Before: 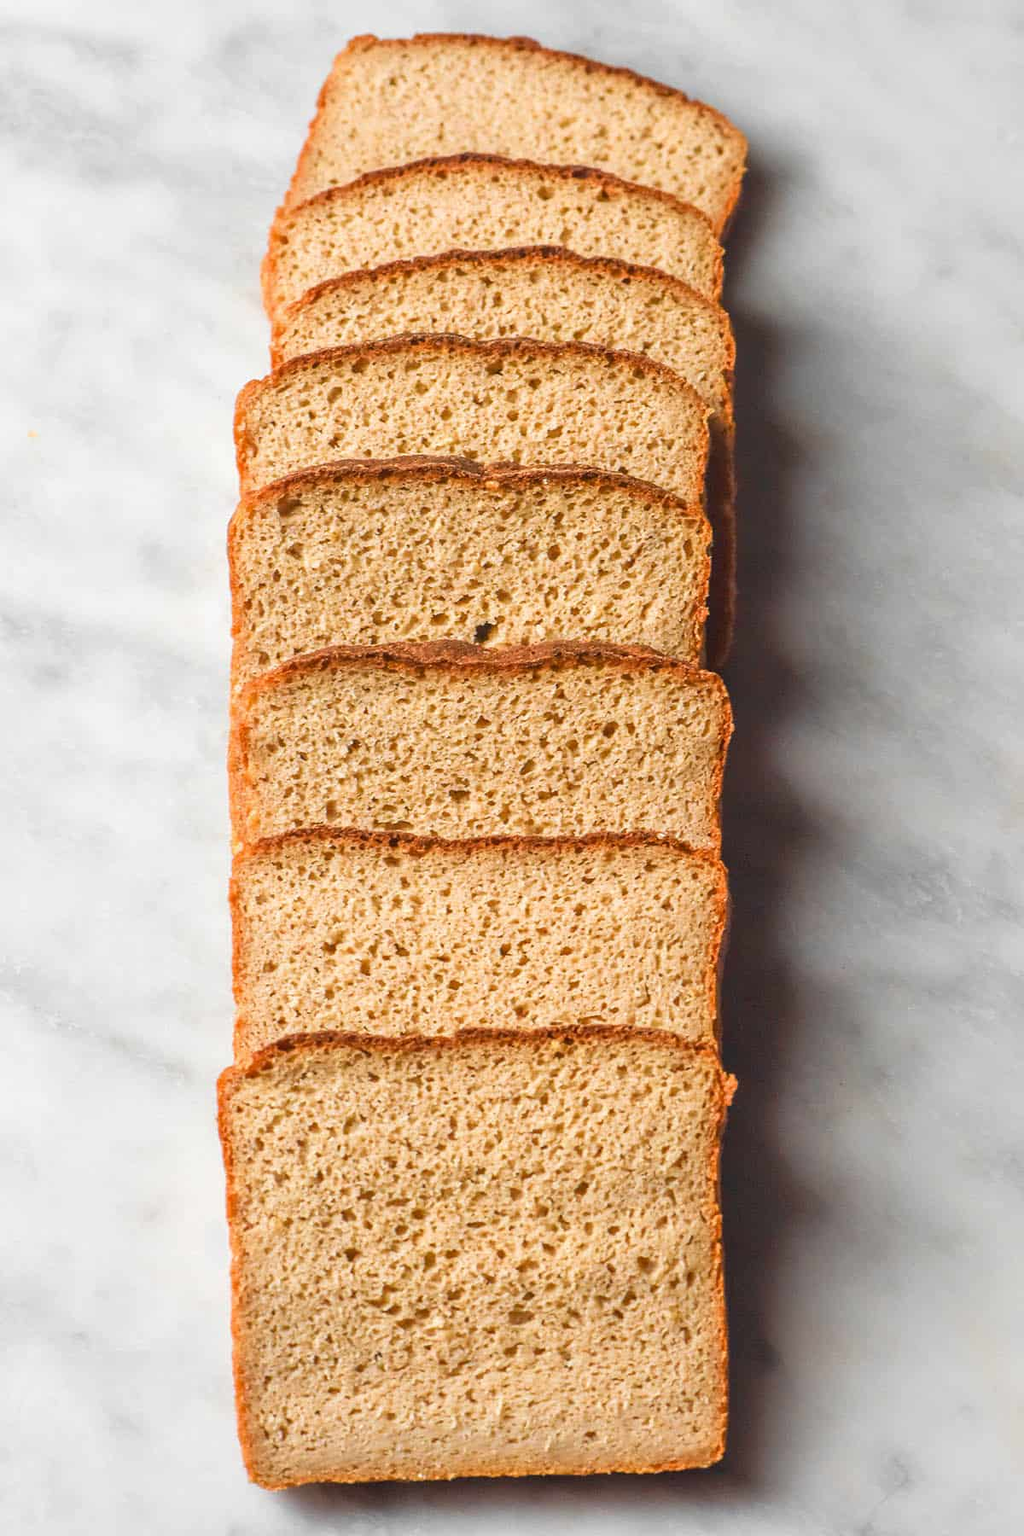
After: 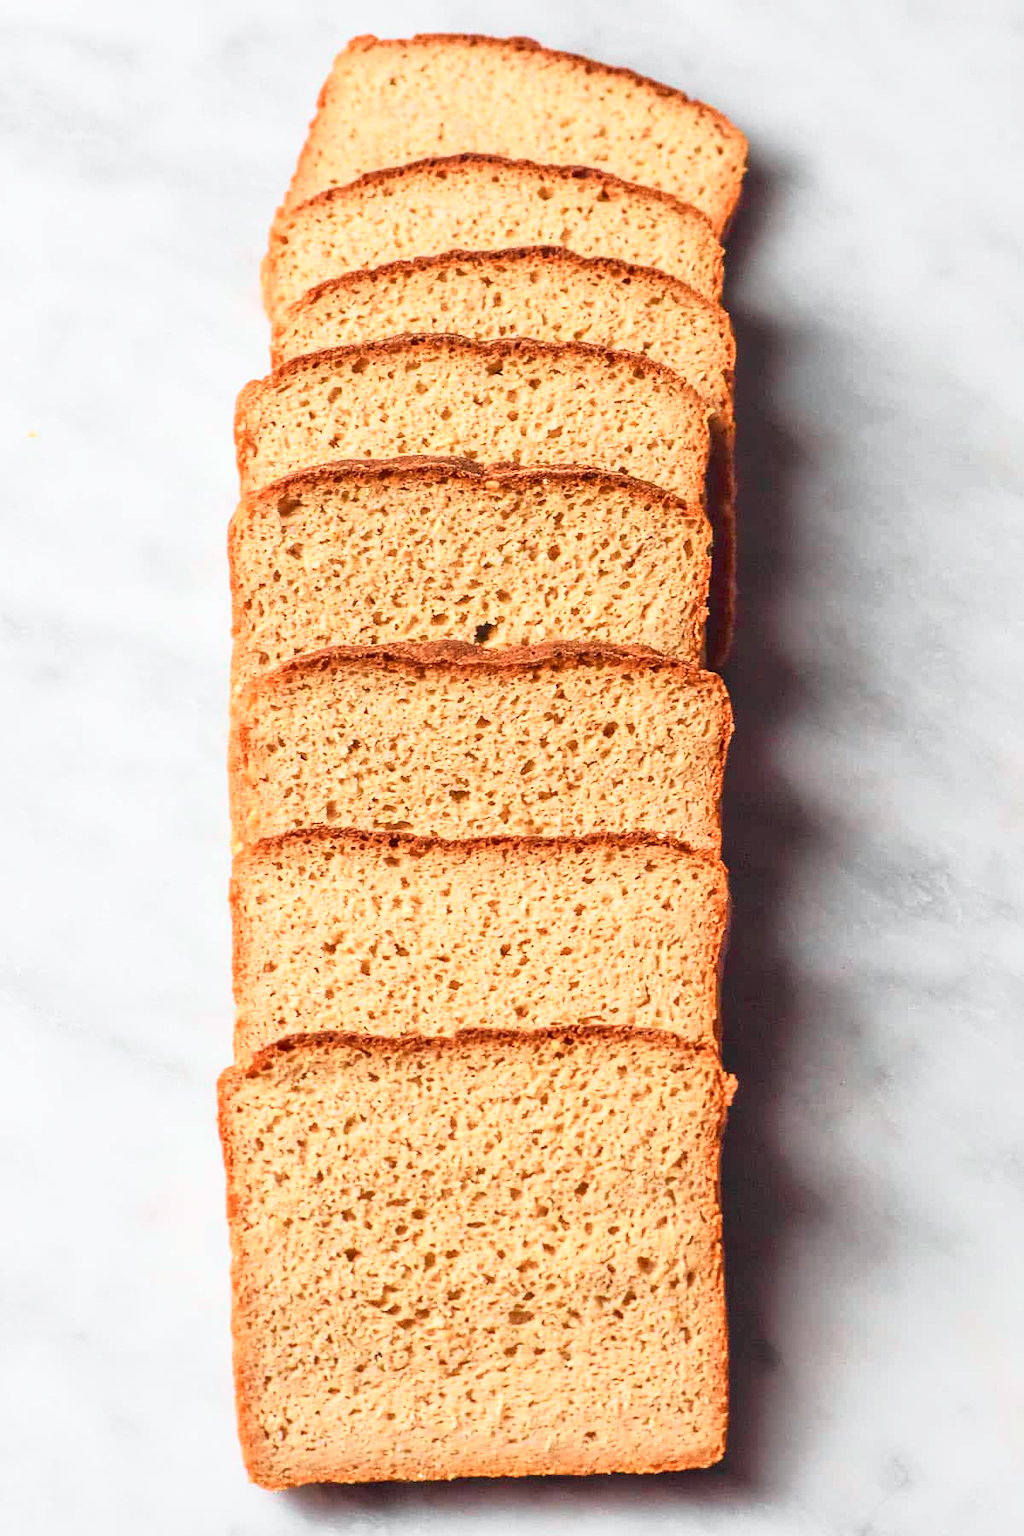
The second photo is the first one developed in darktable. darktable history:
tone curve: curves: ch0 [(0, 0) (0.051, 0.027) (0.096, 0.071) (0.241, 0.247) (0.455, 0.52) (0.594, 0.692) (0.715, 0.845) (0.84, 0.936) (1, 1)]; ch1 [(0, 0) (0.1, 0.038) (0.318, 0.243) (0.399, 0.351) (0.478, 0.469) (0.499, 0.499) (0.534, 0.549) (0.565, 0.605) (0.601, 0.644) (0.666, 0.701) (1, 1)]; ch2 [(0, 0) (0.453, 0.45) (0.479, 0.483) (0.504, 0.499) (0.52, 0.508) (0.561, 0.573) (0.592, 0.617) (0.824, 0.815) (1, 1)], color space Lab, independent channels, preserve colors none
